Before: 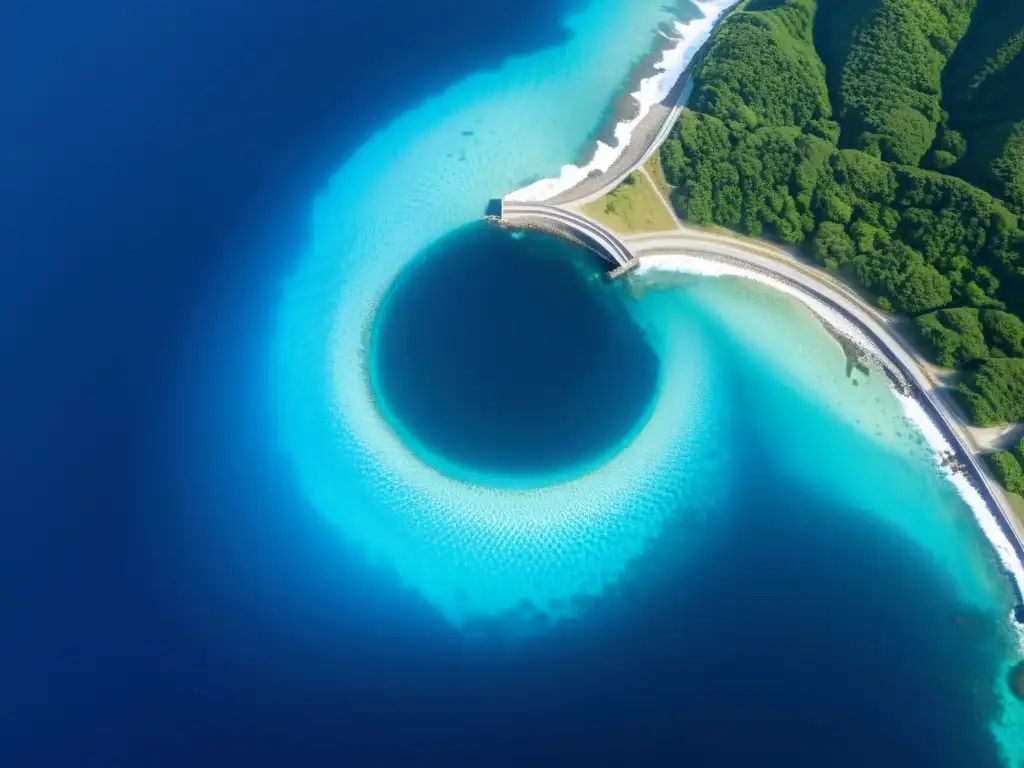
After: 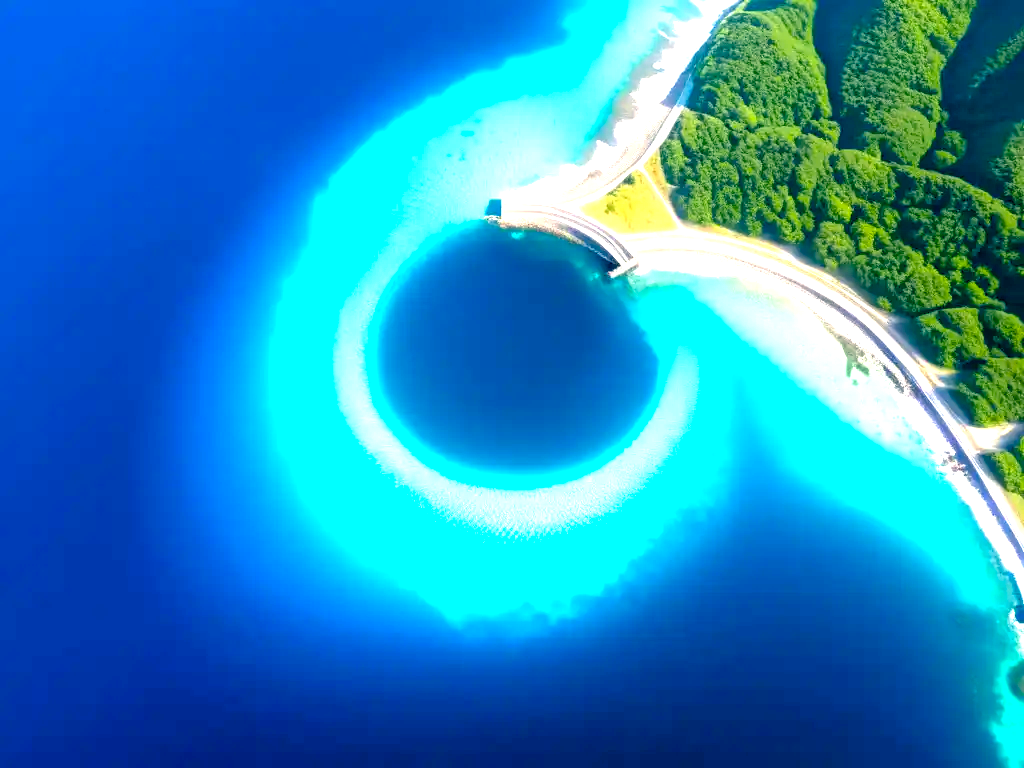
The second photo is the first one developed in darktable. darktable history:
color balance rgb: power › hue 329.56°, highlights gain › chroma 3.225%, highlights gain › hue 56.23°, global offset › chroma 0.096%, global offset › hue 252.56°, linear chroma grading › global chroma 18.615%, perceptual saturation grading › global saturation 0.464%, perceptual brilliance grading › global brilliance 11.138%, global vibrance 20%
exposure: black level correction 0.008, exposure 0.969 EV, compensate highlight preservation false
